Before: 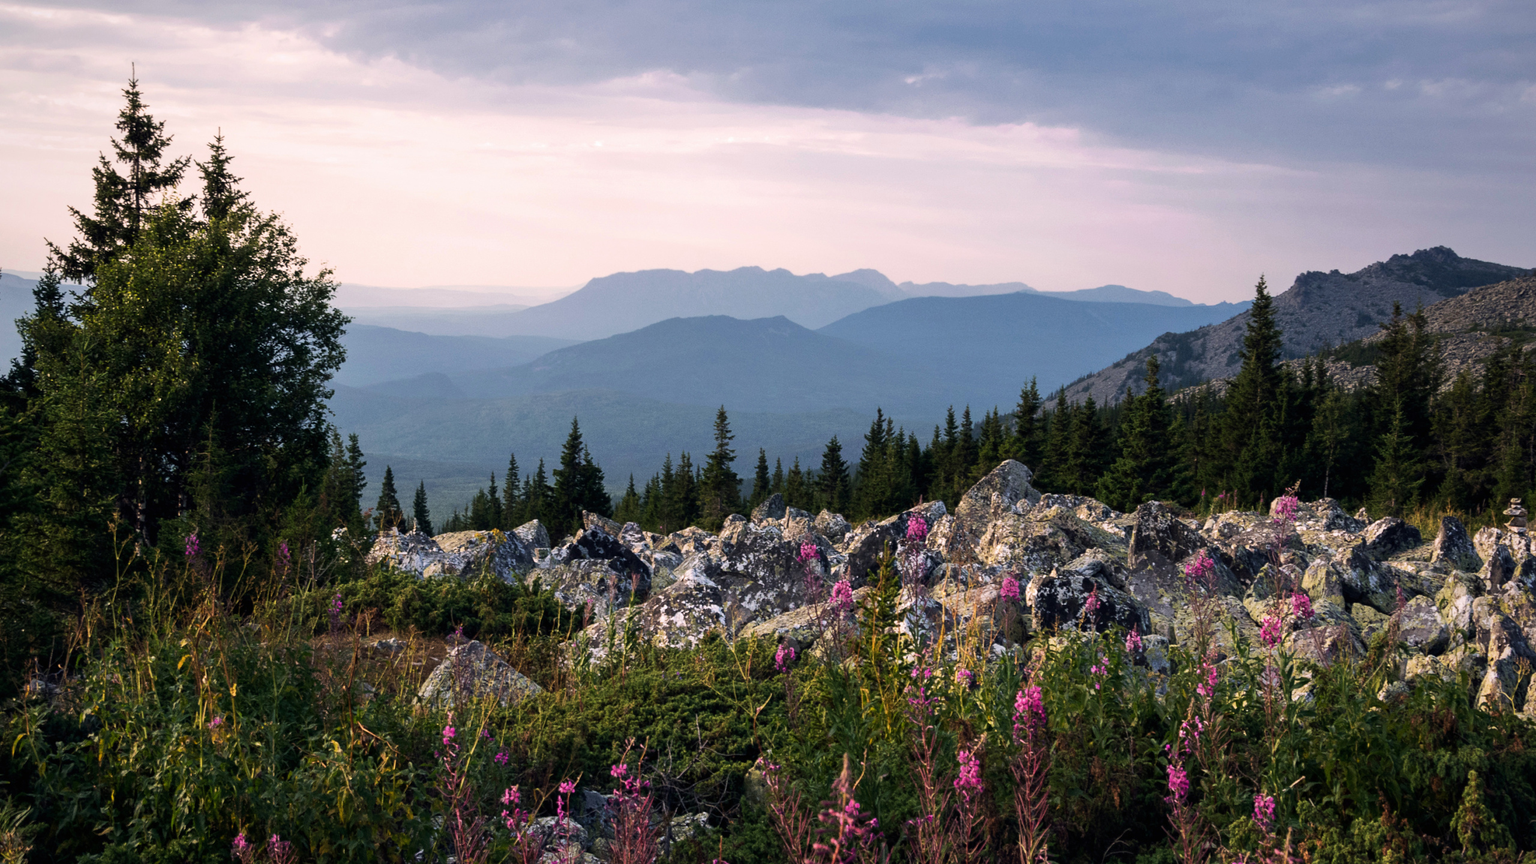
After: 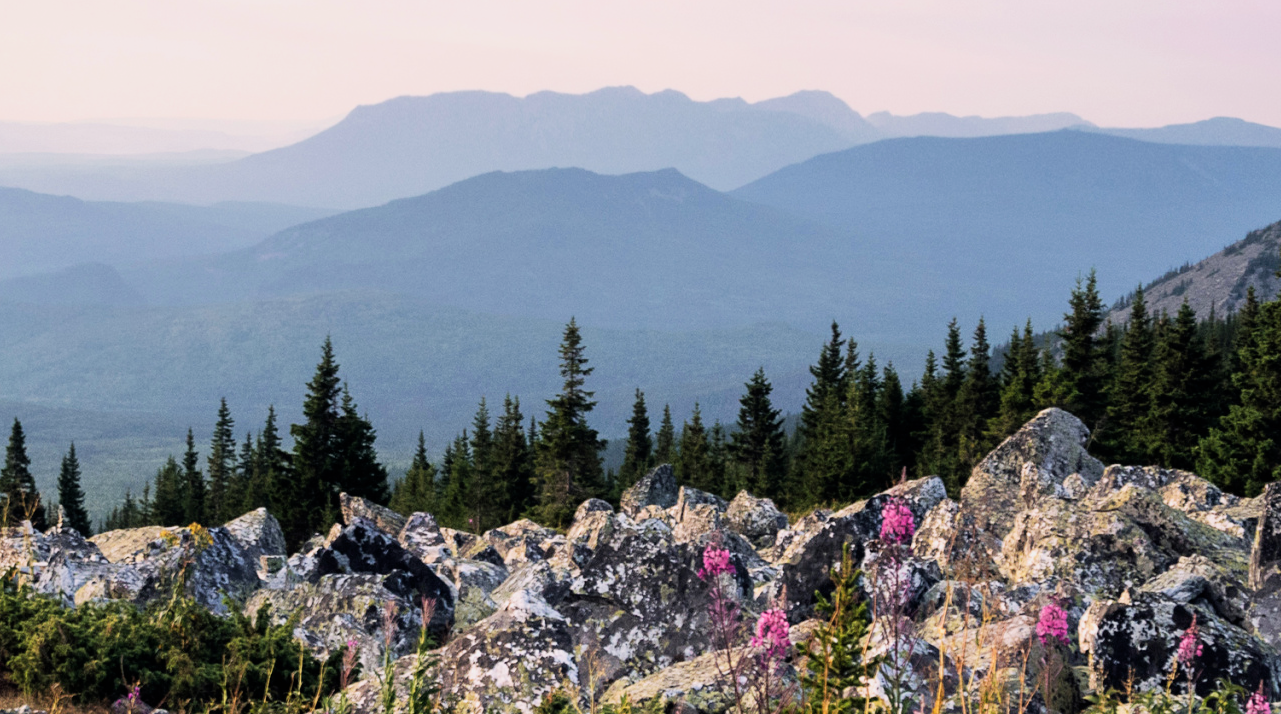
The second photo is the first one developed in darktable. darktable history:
filmic rgb: black relative exposure -8.01 EV, white relative exposure 4.01 EV, hardness 4.14, iterations of high-quality reconstruction 0
crop: left 24.65%, top 24.924%, right 25.281%, bottom 25.474%
exposure: black level correction 0, exposure 0.691 EV, compensate highlight preservation false
